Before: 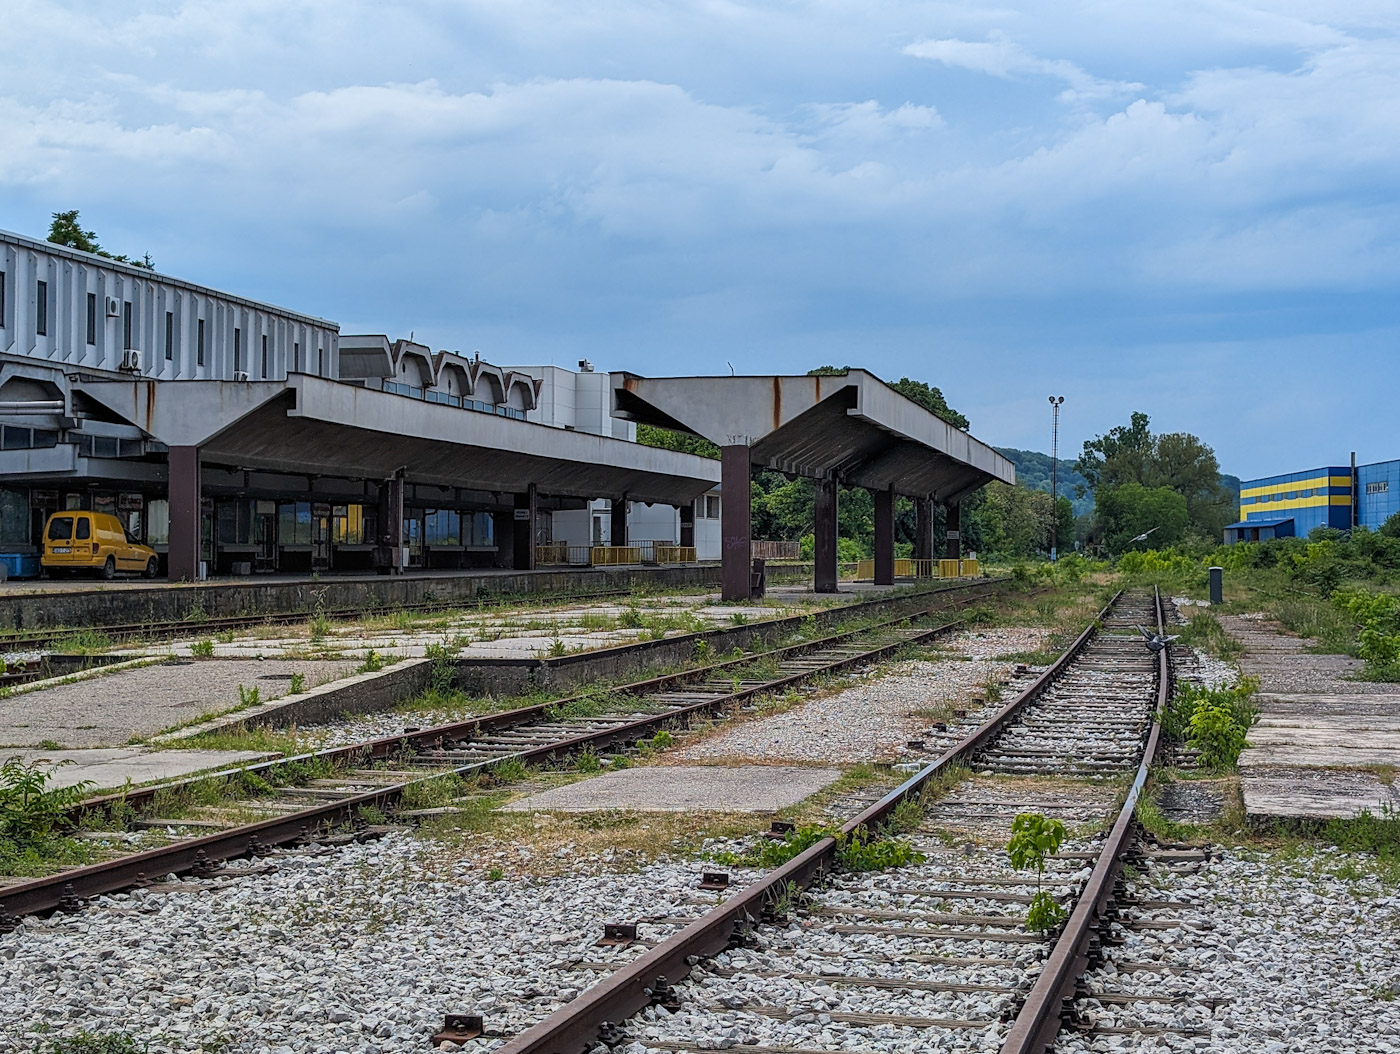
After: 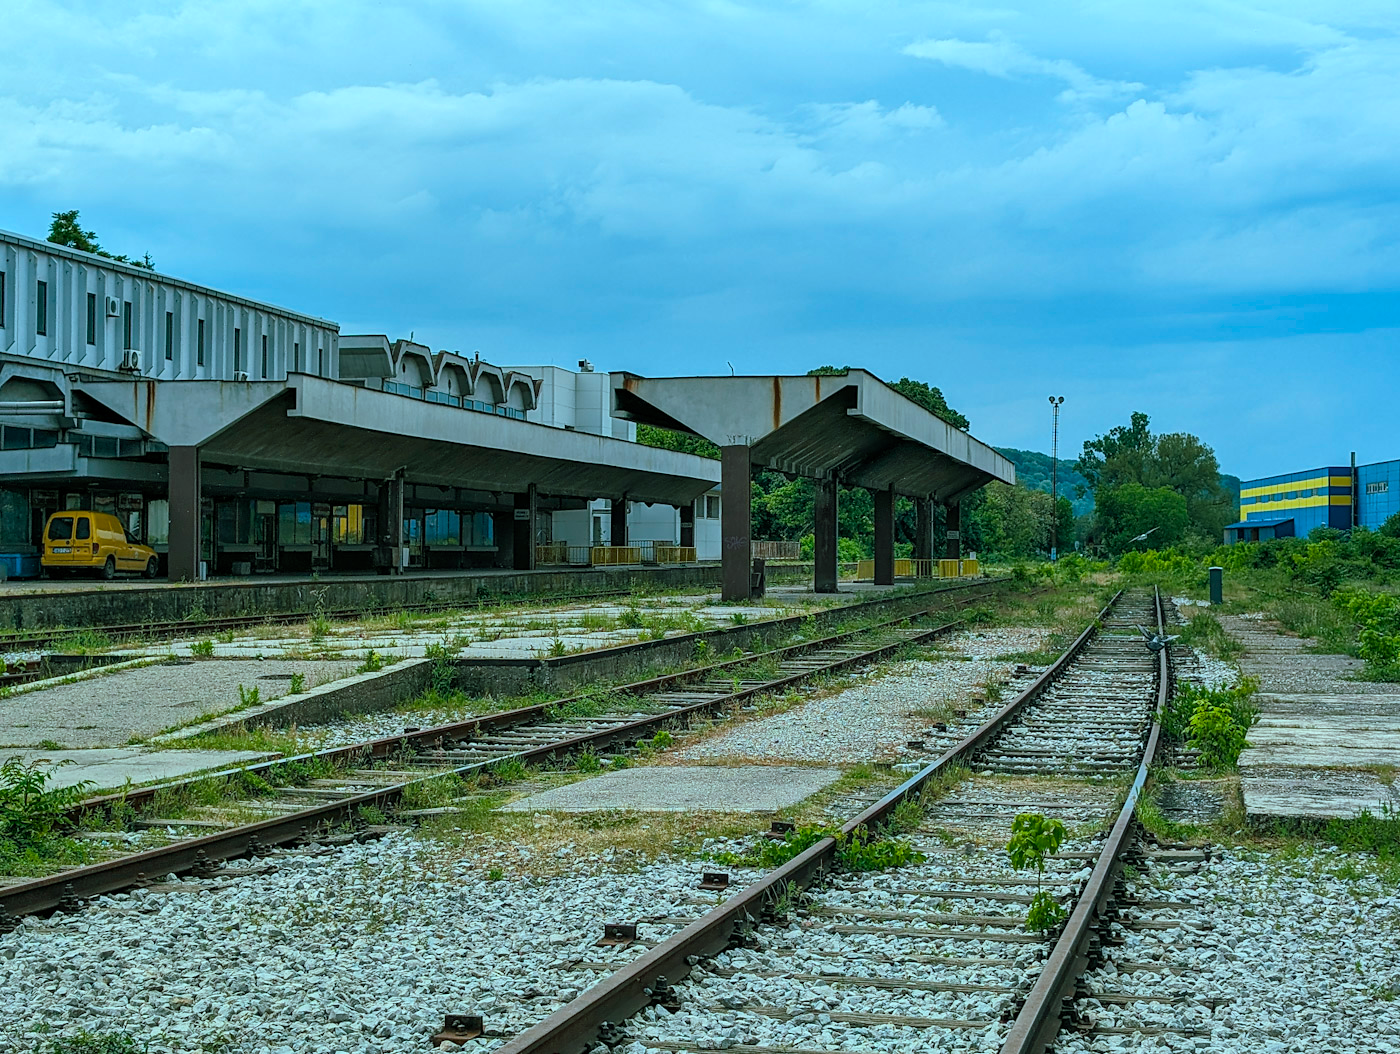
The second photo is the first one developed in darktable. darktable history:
exposure: compensate exposure bias true, compensate highlight preservation false
color balance rgb: shadows lift › chroma 11.71%, shadows lift › hue 133.46°, highlights gain › chroma 4%, highlights gain › hue 200.2°, perceptual saturation grading › global saturation 18.05%
